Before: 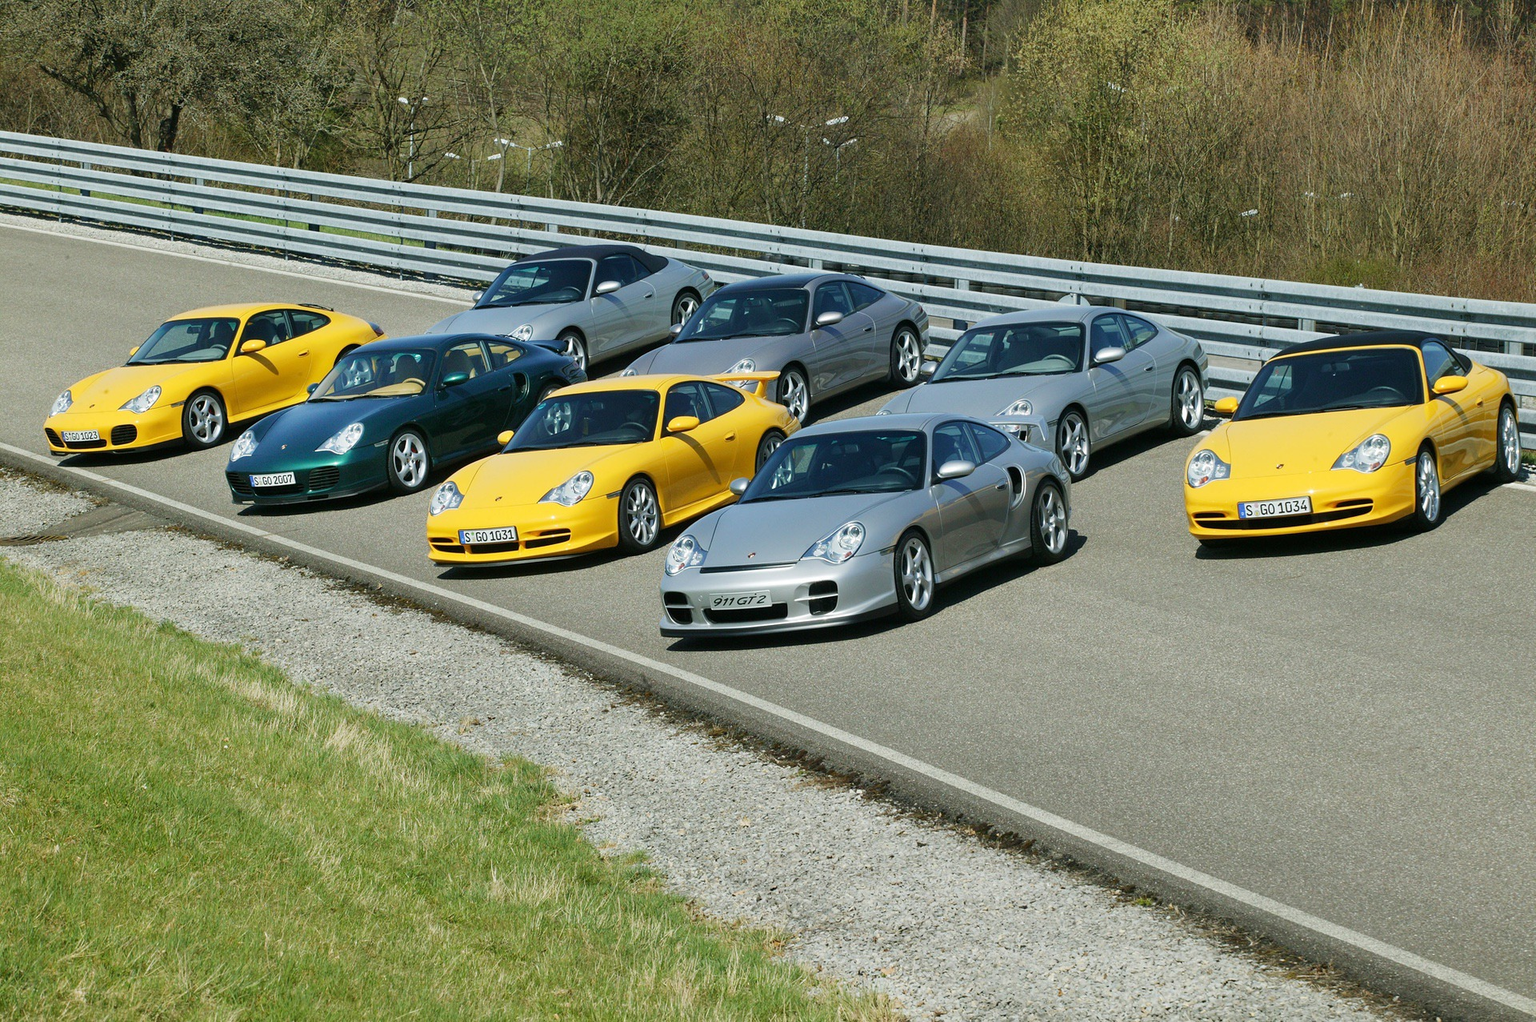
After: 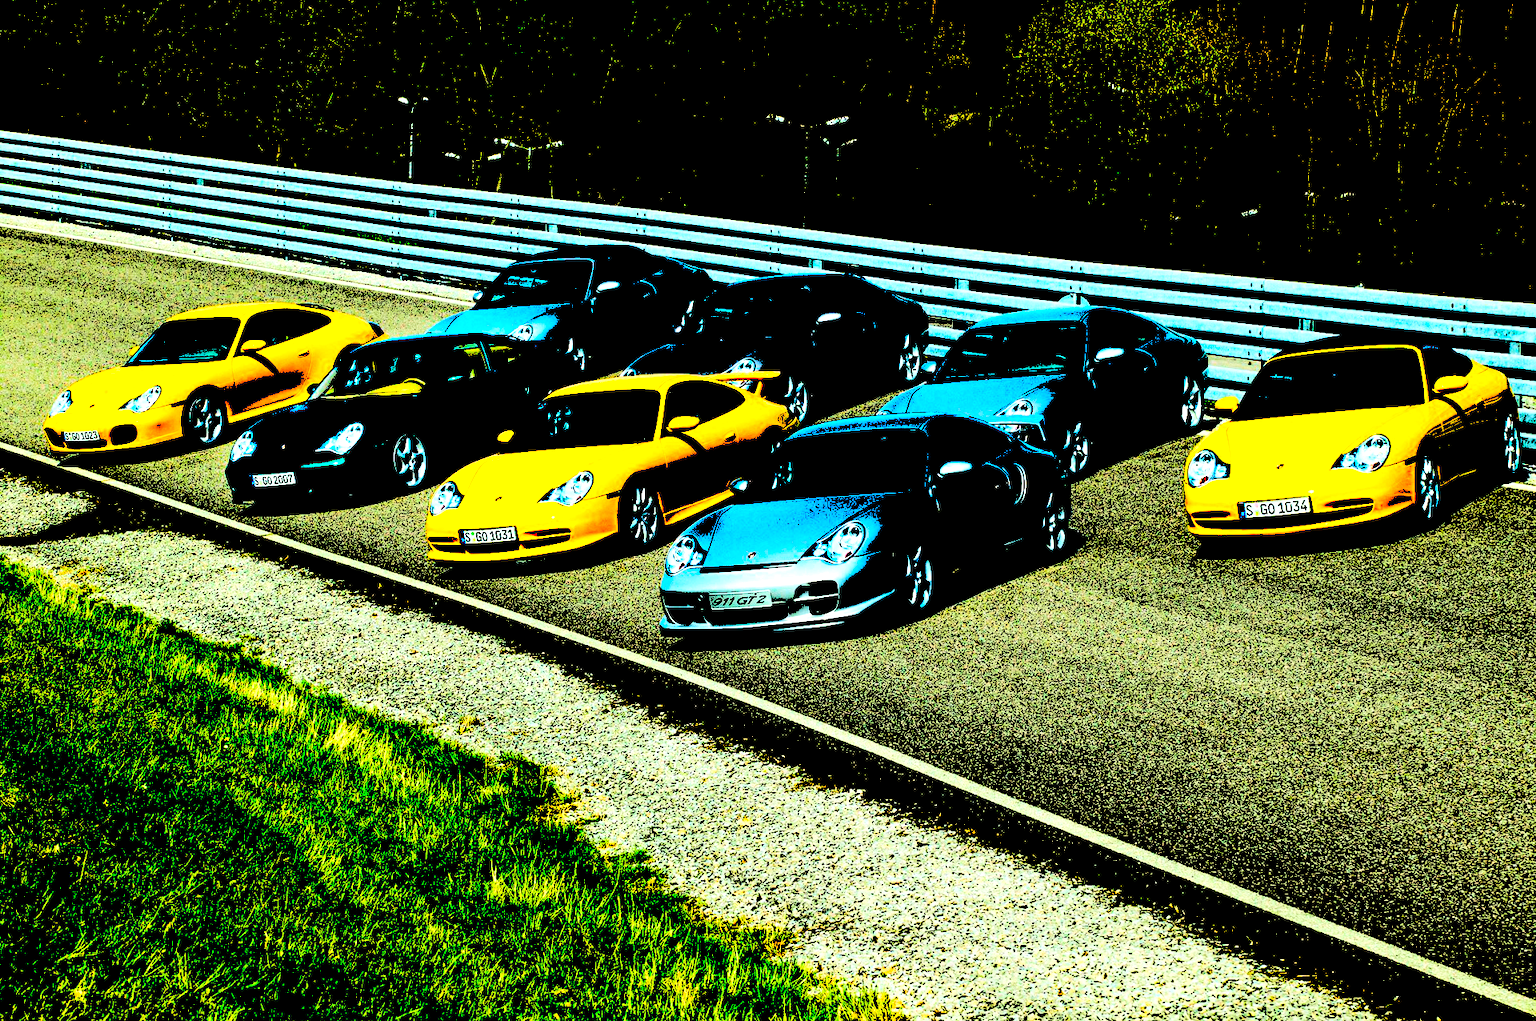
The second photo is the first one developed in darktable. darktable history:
contrast brightness saturation: brightness -1, saturation 1
levels: levels [0.246, 0.246, 0.506]
